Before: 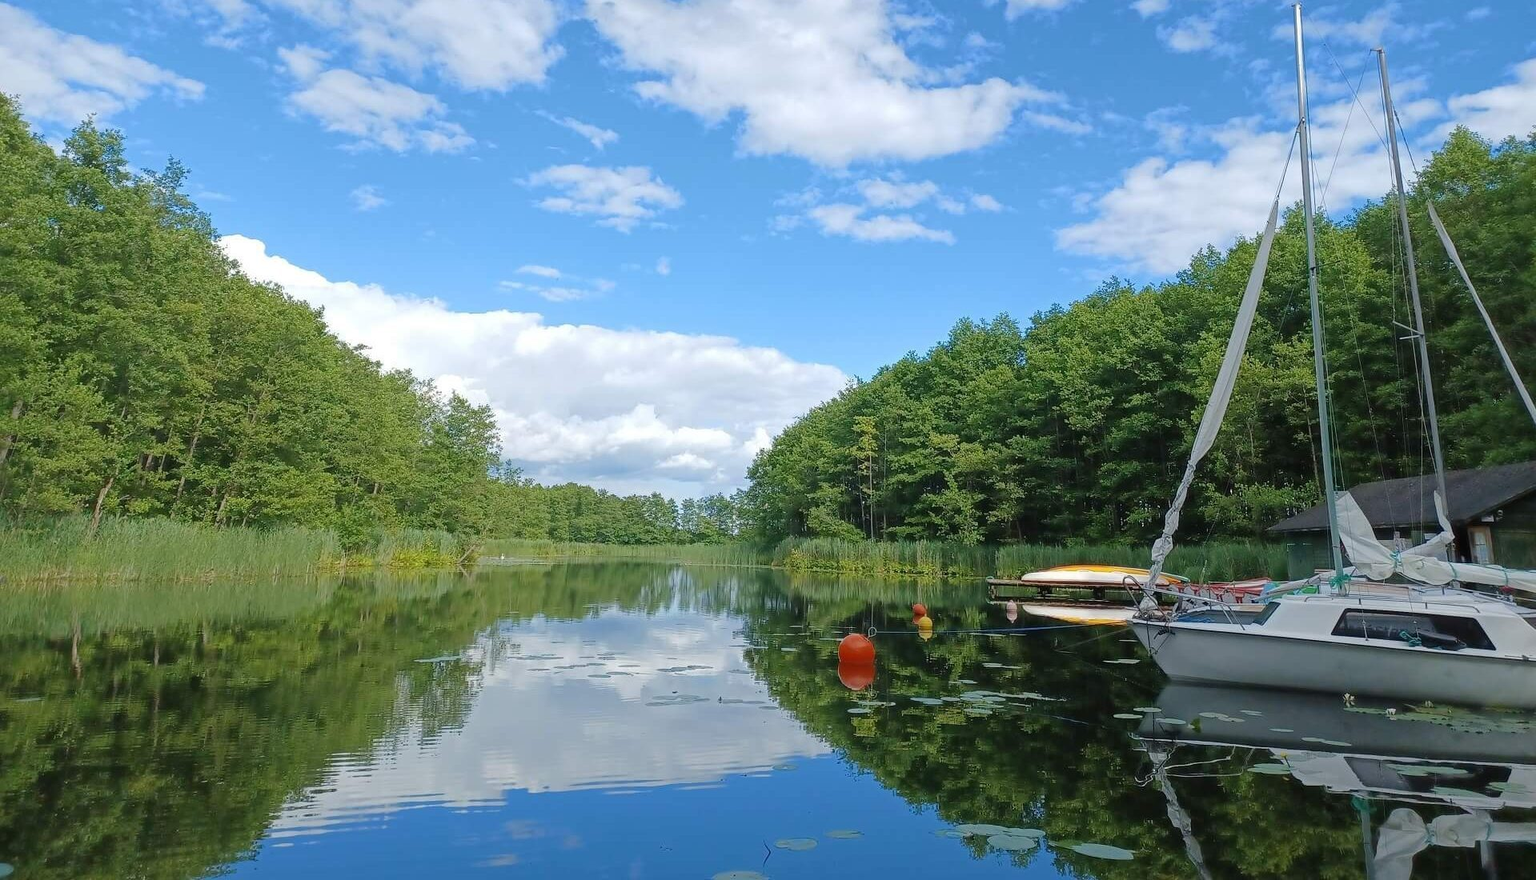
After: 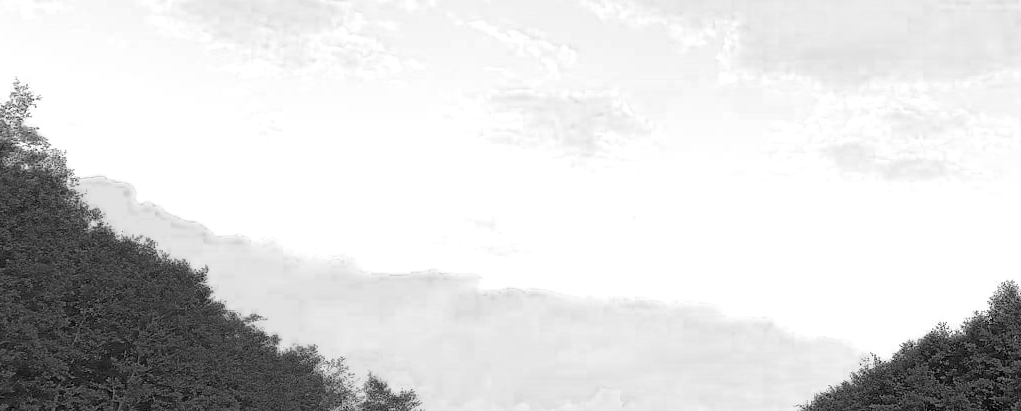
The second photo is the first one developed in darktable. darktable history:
crop: left 10.299%, top 10.605%, right 36.456%, bottom 51.99%
color zones: curves: ch0 [(0.287, 0.048) (0.493, 0.484) (0.737, 0.816)]; ch1 [(0, 0) (0.143, 0) (0.286, 0) (0.429, 0) (0.571, 0) (0.714, 0) (0.857, 0)]
filmic rgb: black relative exposure -7.72 EV, white relative exposure 4.43 EV, target black luminance 0%, hardness 3.75, latitude 50.8%, contrast 1.078, highlights saturation mix 9.55%, shadows ↔ highlights balance -0.268%
